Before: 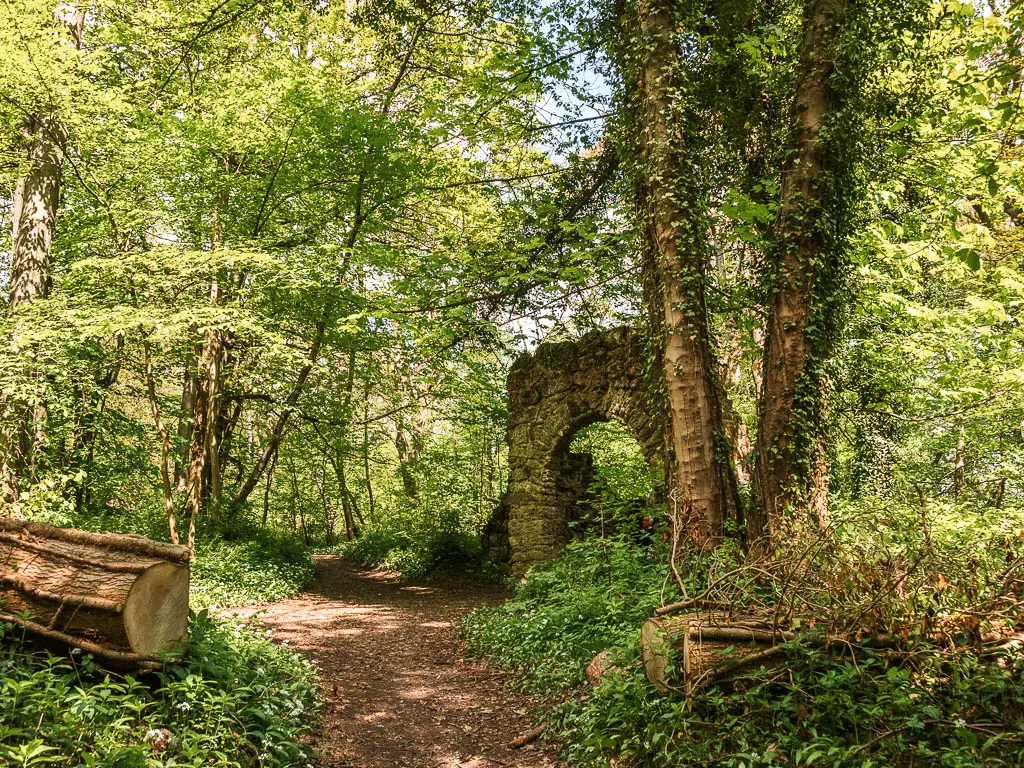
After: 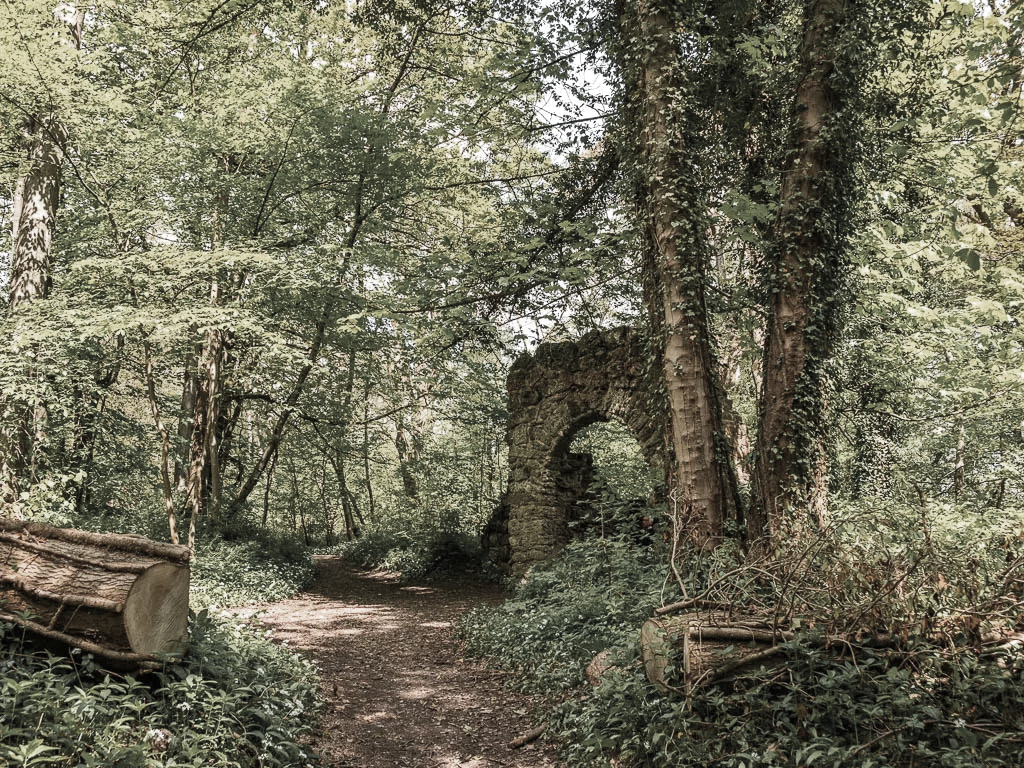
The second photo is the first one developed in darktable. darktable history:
haze removal: compatibility mode true, adaptive false
color zones: curves: ch0 [(0, 0.613) (0.01, 0.613) (0.245, 0.448) (0.498, 0.529) (0.642, 0.665) (0.879, 0.777) (0.99, 0.613)]; ch1 [(0, 0.035) (0.121, 0.189) (0.259, 0.197) (0.415, 0.061) (0.589, 0.022) (0.732, 0.022) (0.857, 0.026) (0.991, 0.053)]
